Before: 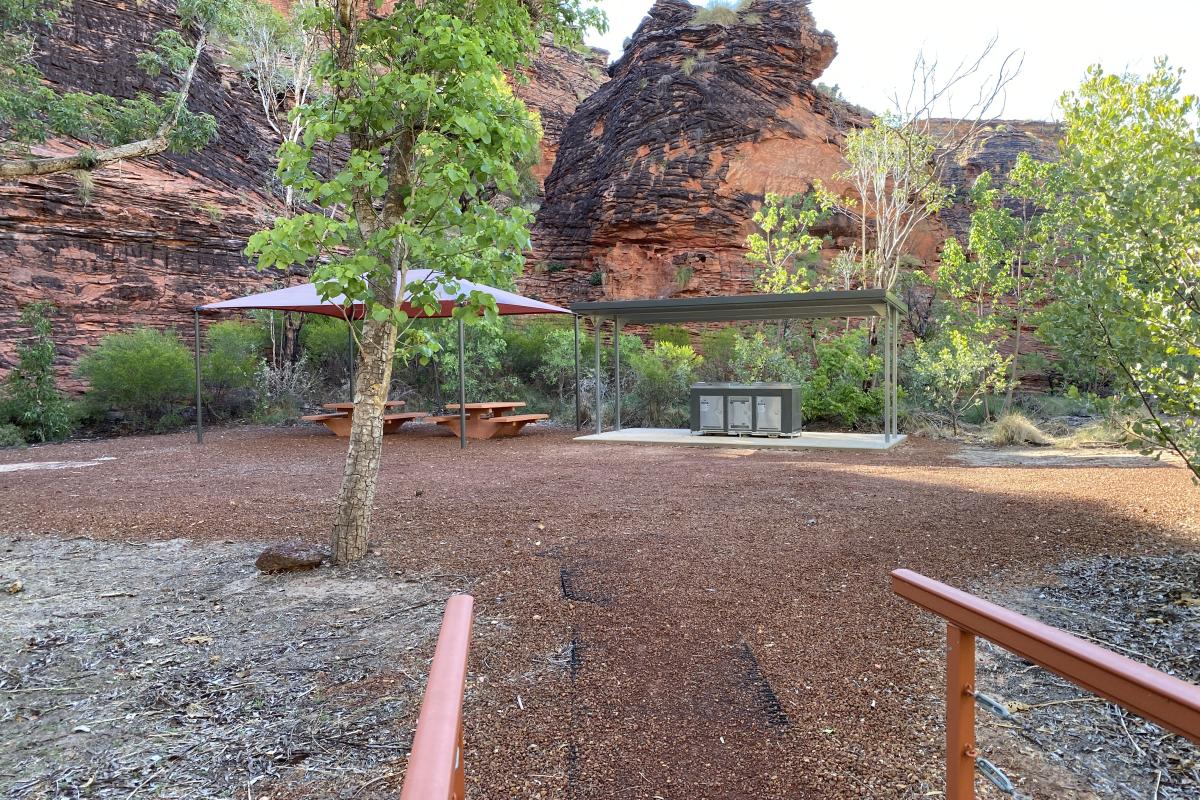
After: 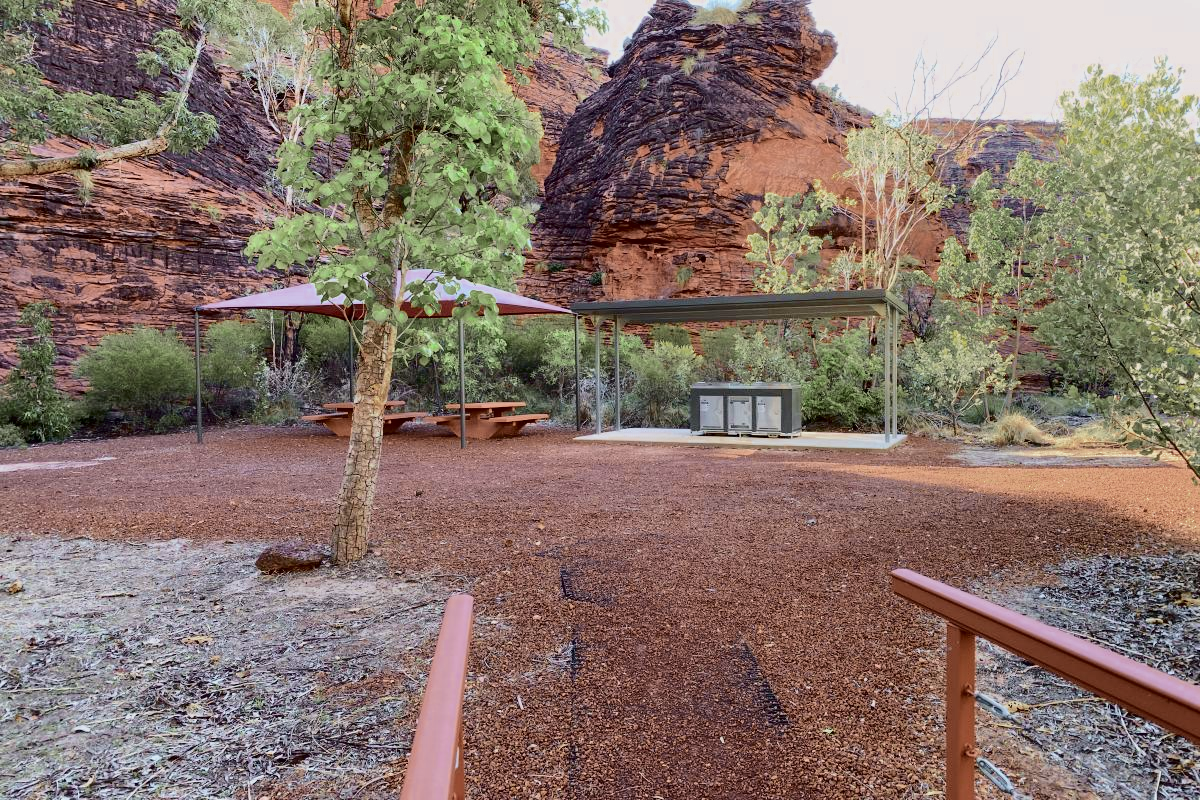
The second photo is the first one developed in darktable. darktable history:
color zones: curves: ch0 [(0.11, 0.396) (0.195, 0.36) (0.25, 0.5) (0.303, 0.412) (0.357, 0.544) (0.75, 0.5) (0.967, 0.328)]; ch1 [(0, 0.468) (0.112, 0.512) (0.202, 0.6) (0.25, 0.5) (0.307, 0.352) (0.357, 0.544) (0.75, 0.5) (0.963, 0.524)]
tone curve: curves: ch0 [(0, 0) (0.049, 0.01) (0.154, 0.081) (0.491, 0.519) (0.748, 0.765) (1, 0.919)]; ch1 [(0, 0) (0.172, 0.123) (0.317, 0.272) (0.401, 0.422) (0.489, 0.496) (0.531, 0.557) (0.615, 0.612) (0.741, 0.783) (1, 1)]; ch2 [(0, 0) (0.411, 0.424) (0.483, 0.478) (0.544, 0.56) (0.686, 0.638) (1, 1)], color space Lab, independent channels, preserve colors none
